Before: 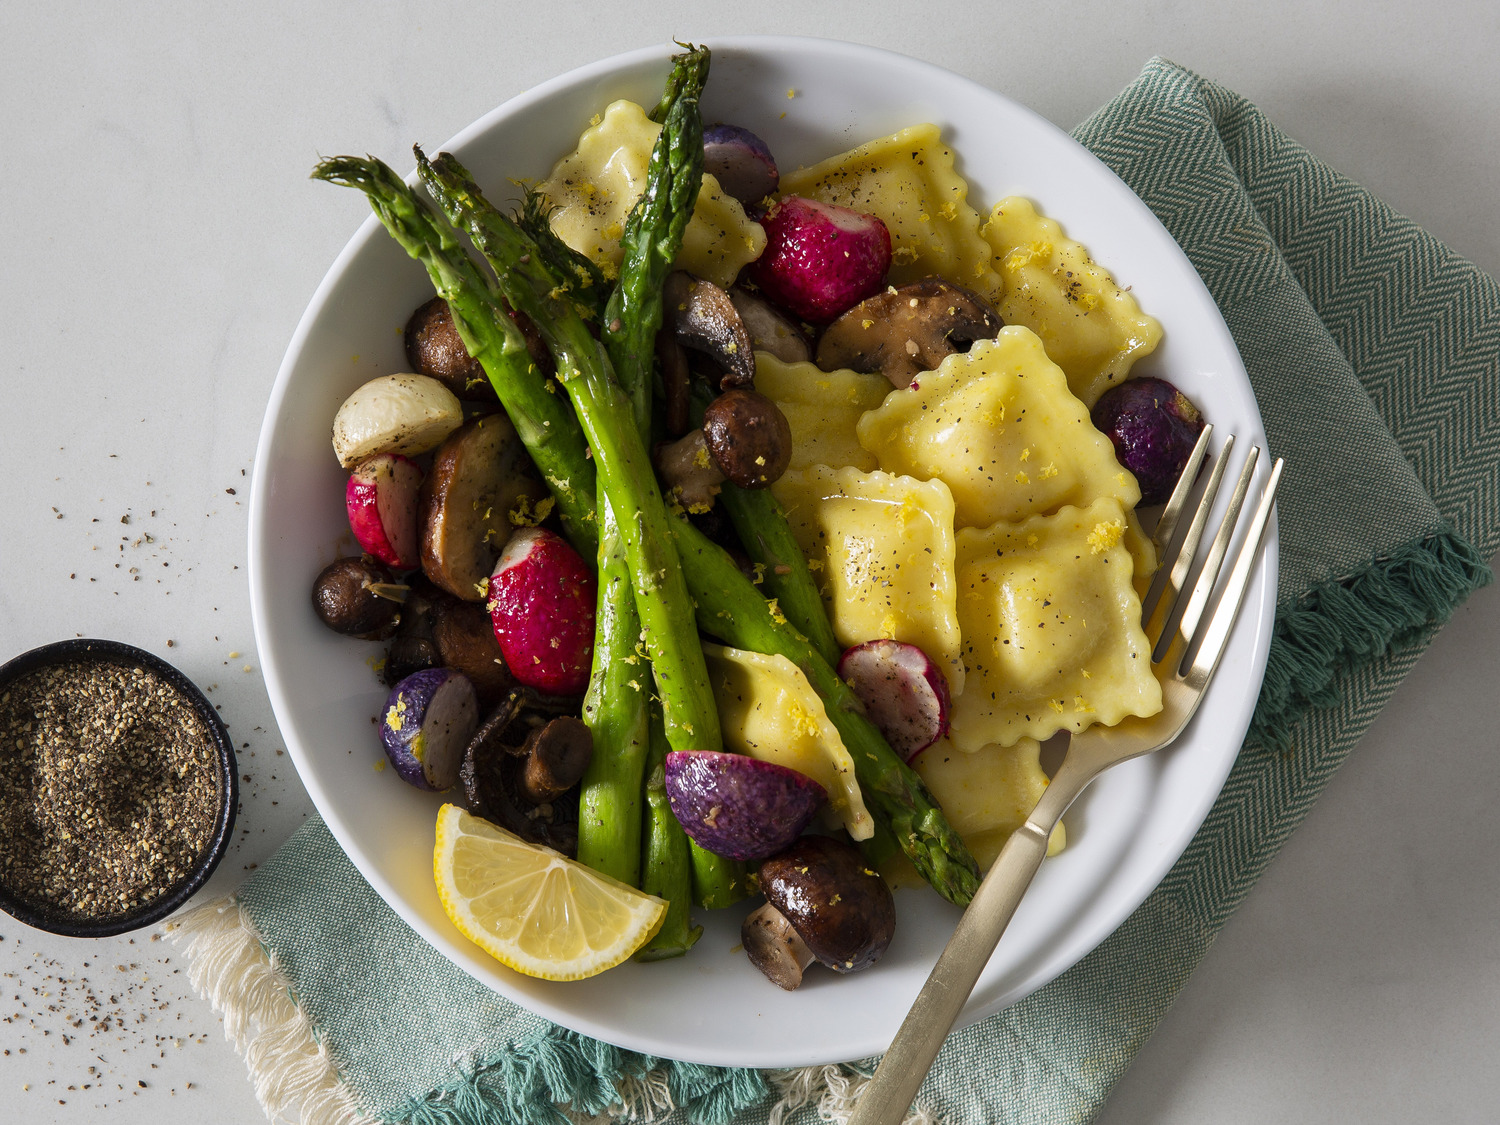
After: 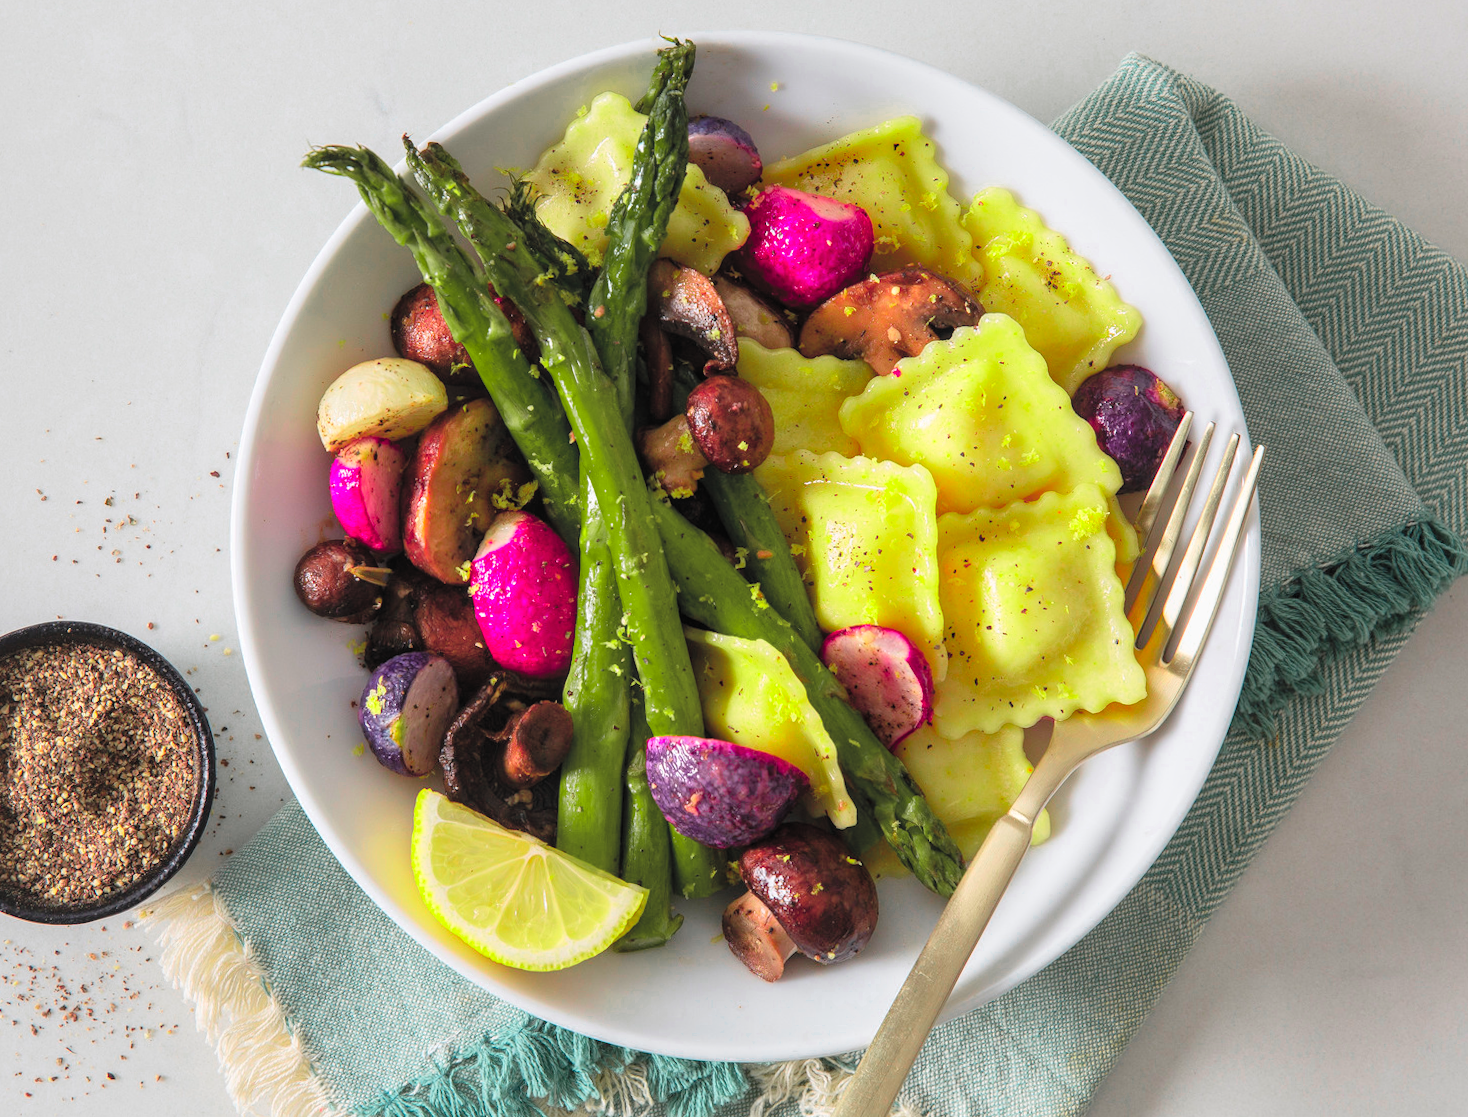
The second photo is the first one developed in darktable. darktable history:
contrast brightness saturation: contrast 0.1, brightness 0.3, saturation 0.14
rotate and perspective: rotation 0.226°, lens shift (vertical) -0.042, crop left 0.023, crop right 0.982, crop top 0.006, crop bottom 0.994
color zones: curves: ch0 [(0, 0.533) (0.126, 0.533) (0.234, 0.533) (0.368, 0.357) (0.5, 0.5) (0.625, 0.5) (0.74, 0.637) (0.875, 0.5)]; ch1 [(0.004, 0.708) (0.129, 0.662) (0.25, 0.5) (0.375, 0.331) (0.496, 0.396) (0.625, 0.649) (0.739, 0.26) (0.875, 0.5) (1, 0.478)]; ch2 [(0, 0.409) (0.132, 0.403) (0.236, 0.558) (0.379, 0.448) (0.5, 0.5) (0.625, 0.5) (0.691, 0.39) (0.875, 0.5)]
local contrast: detail 110%
